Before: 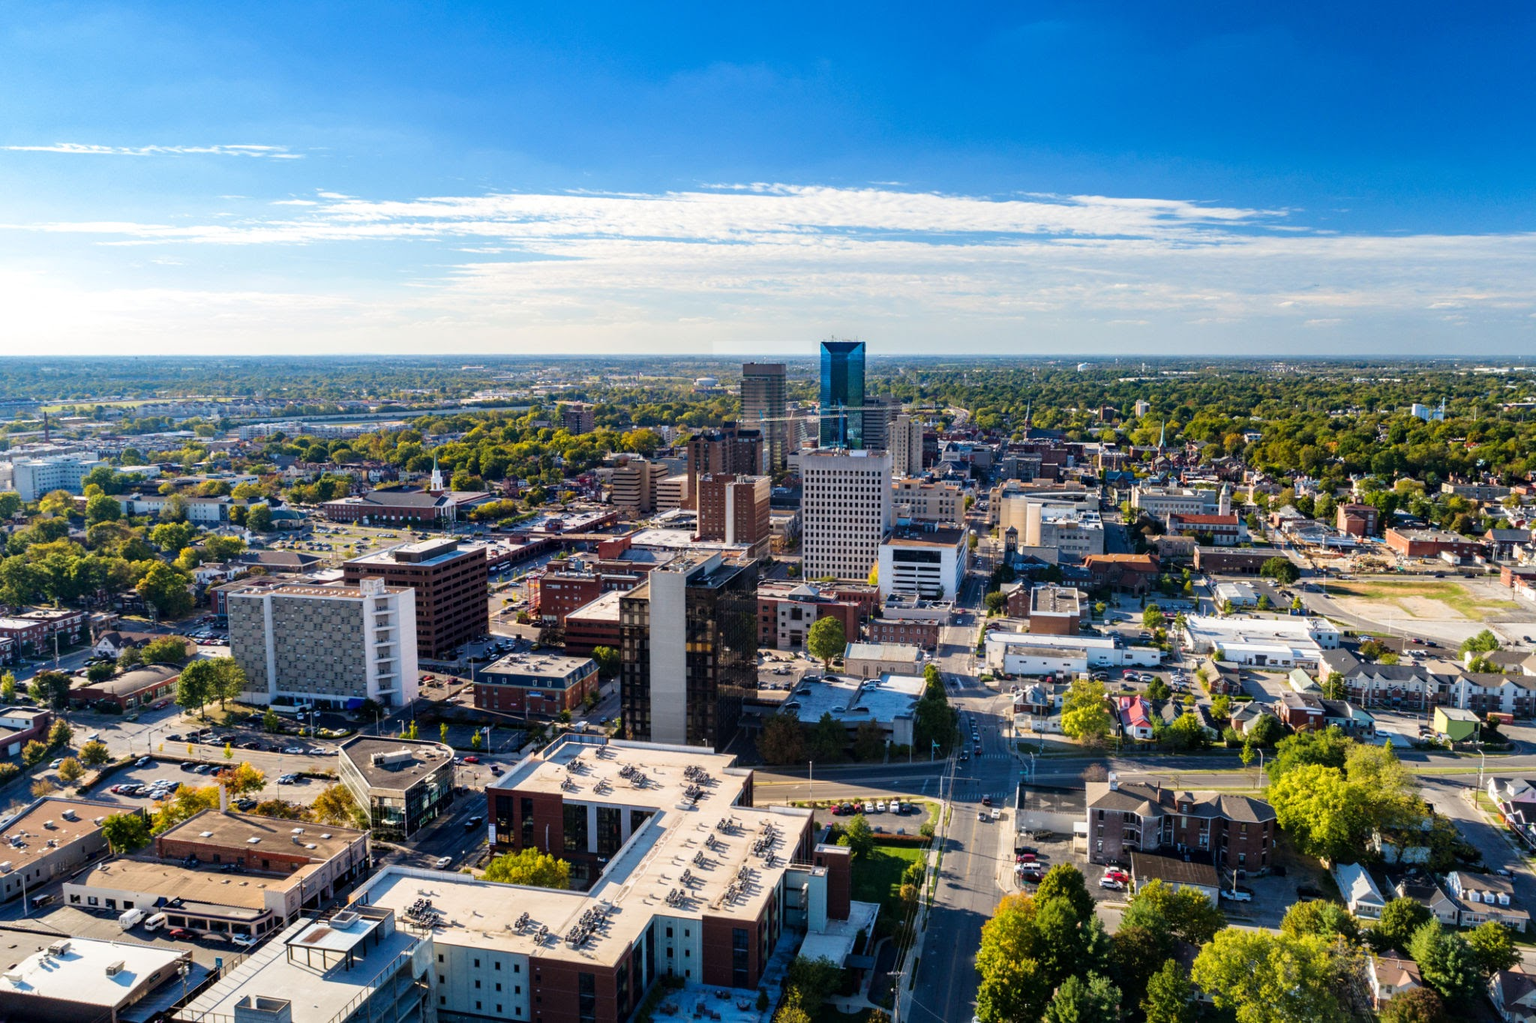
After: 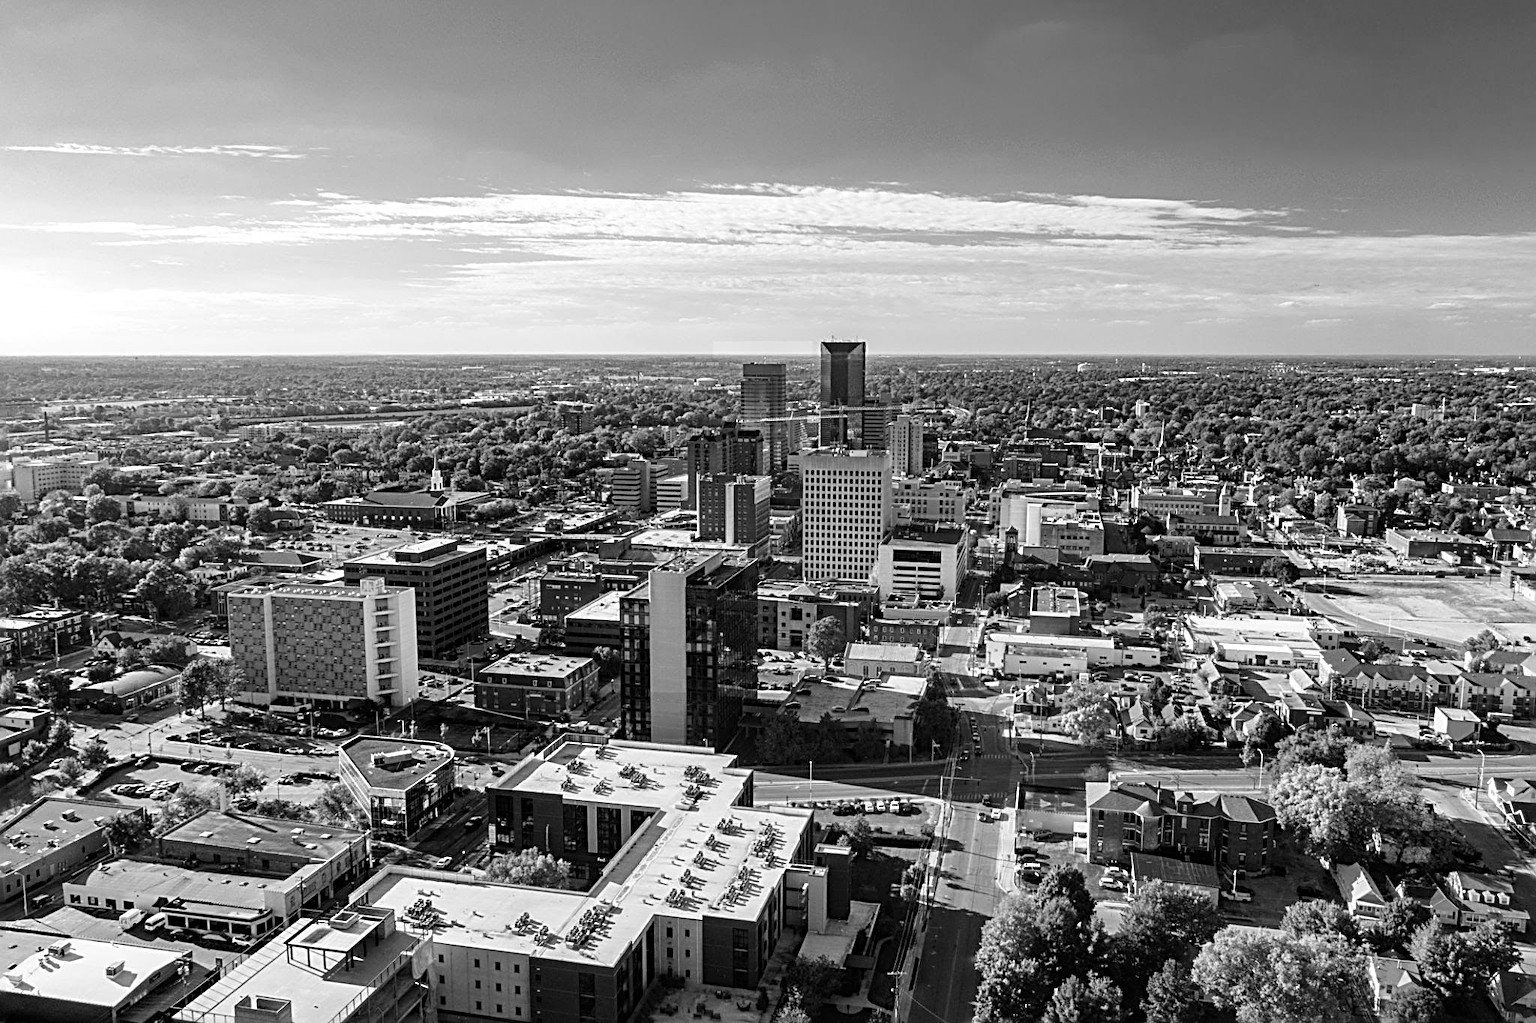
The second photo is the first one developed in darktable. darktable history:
sharpen: radius 3.025, amount 0.757
monochrome: on, module defaults
